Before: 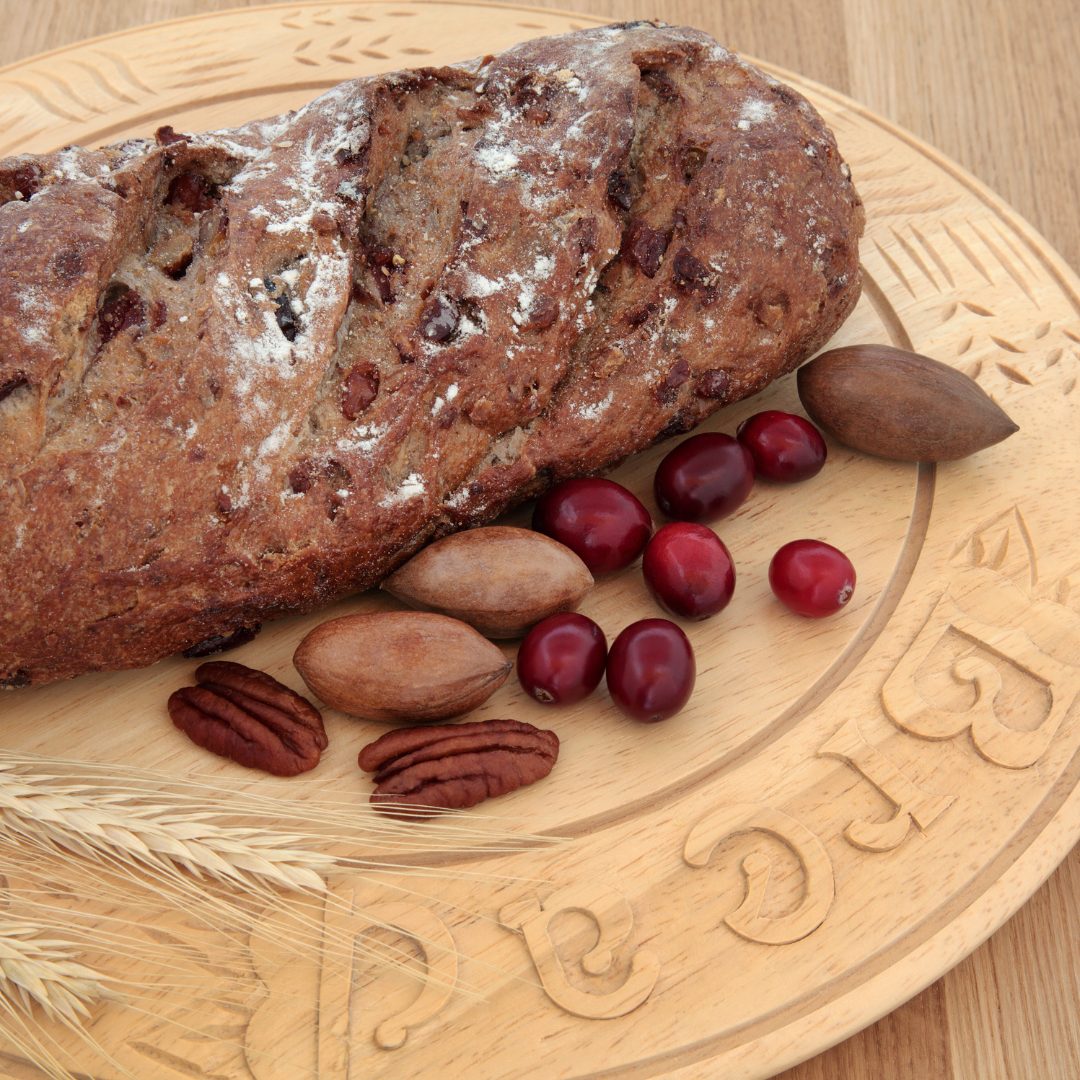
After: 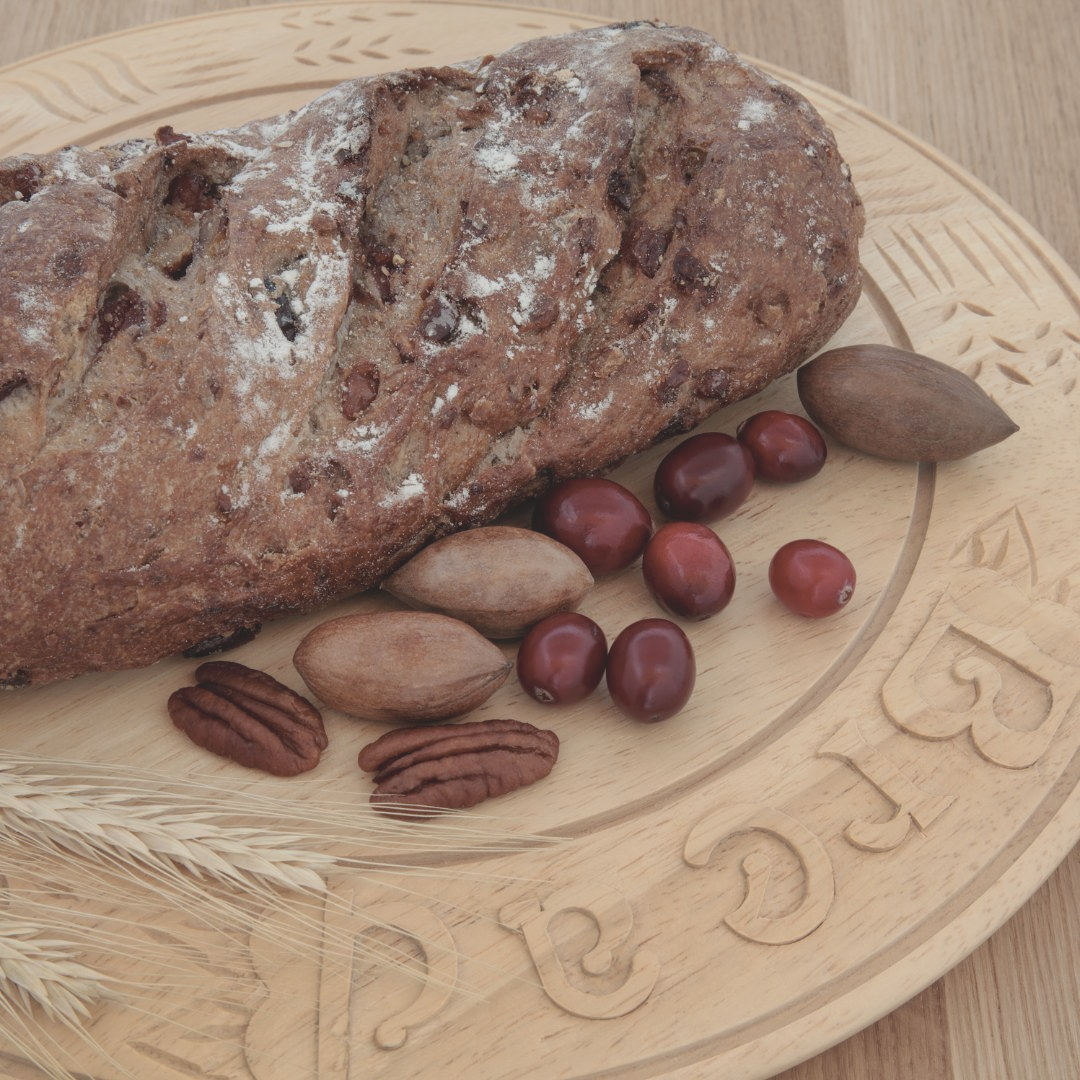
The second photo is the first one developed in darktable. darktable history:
local contrast: detail 110%
exposure: compensate highlight preservation false
contrast brightness saturation: contrast -0.26, saturation -0.43
